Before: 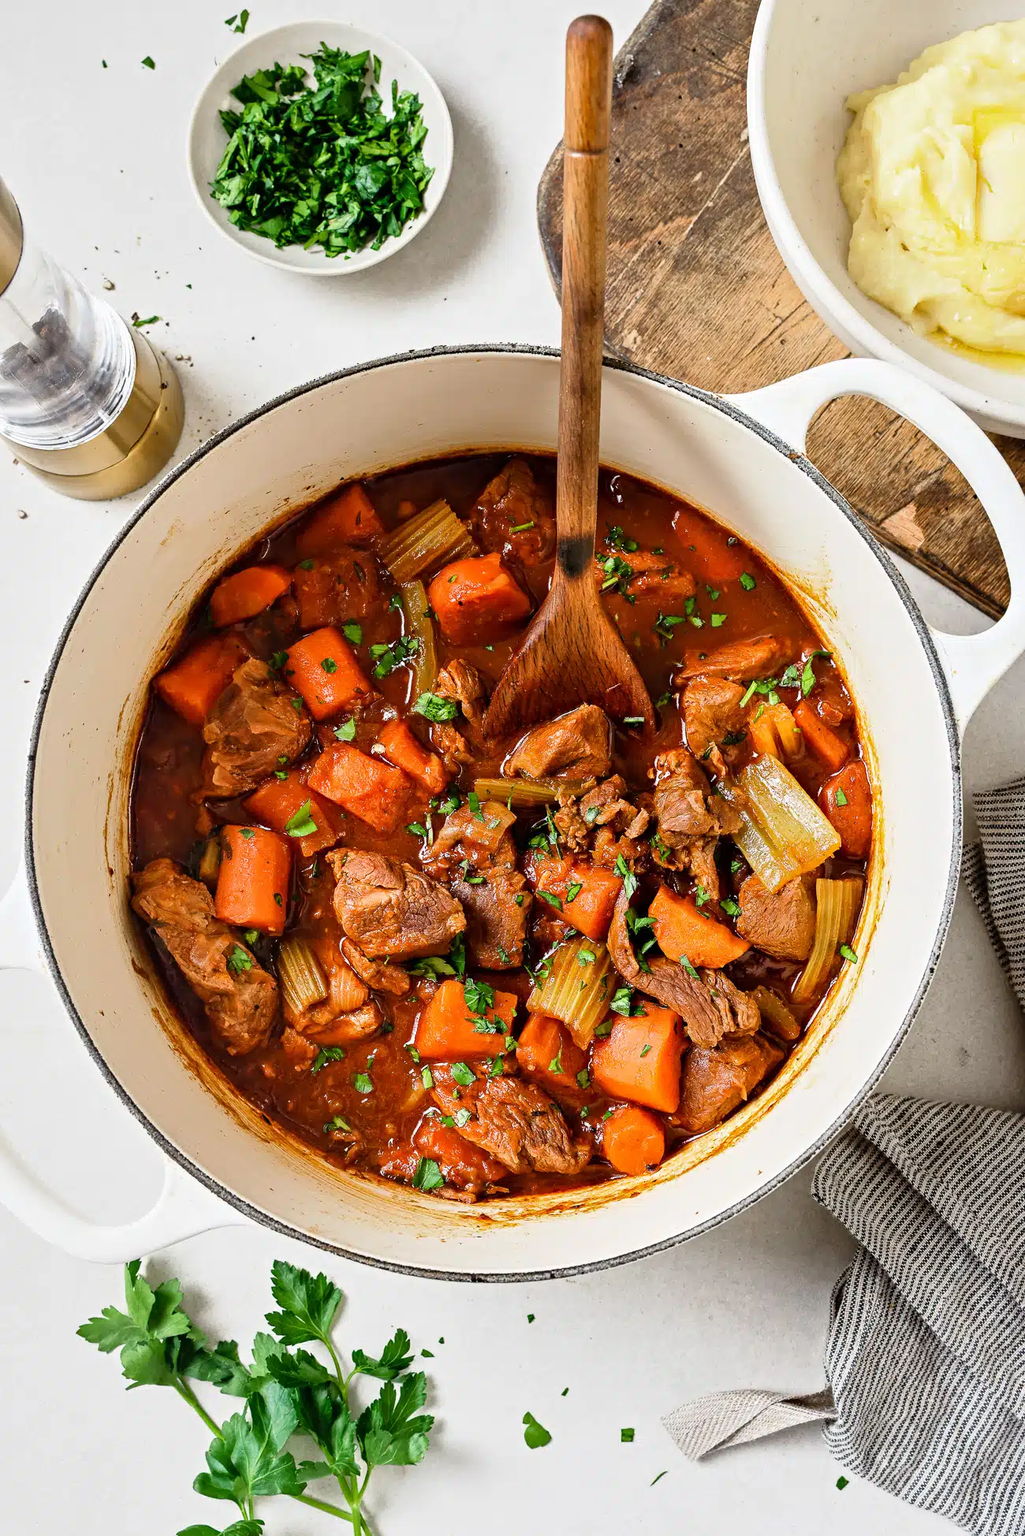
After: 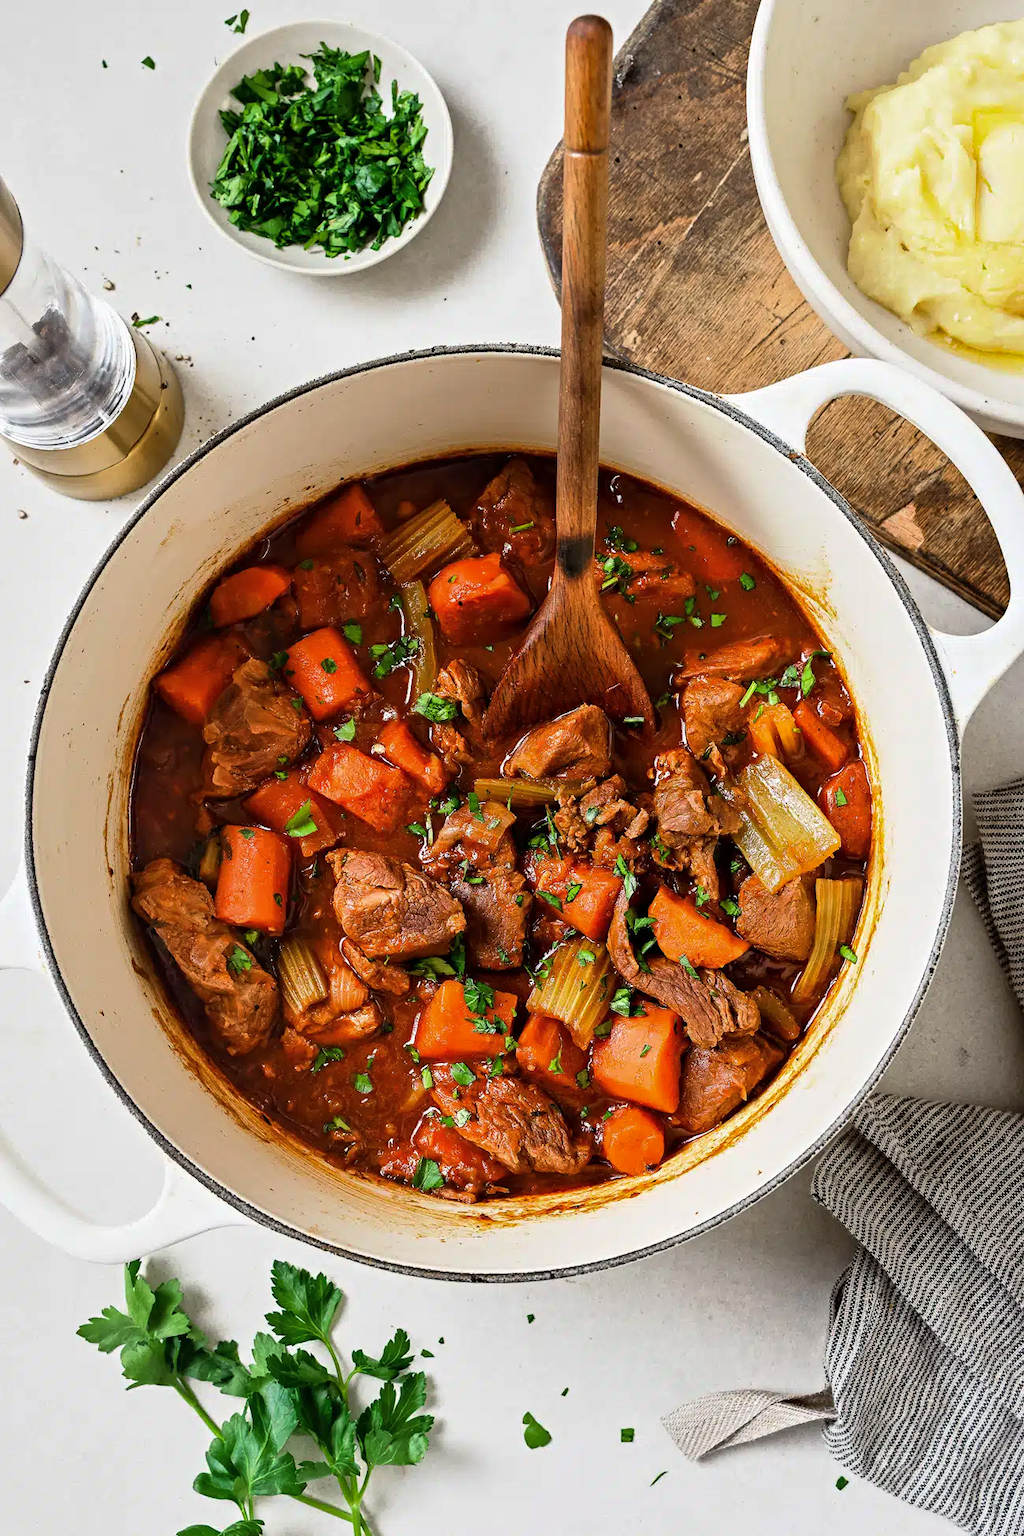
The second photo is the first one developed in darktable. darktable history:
tone curve: curves: ch0 [(0, 0) (0.8, 0.757) (1, 1)], preserve colors none
